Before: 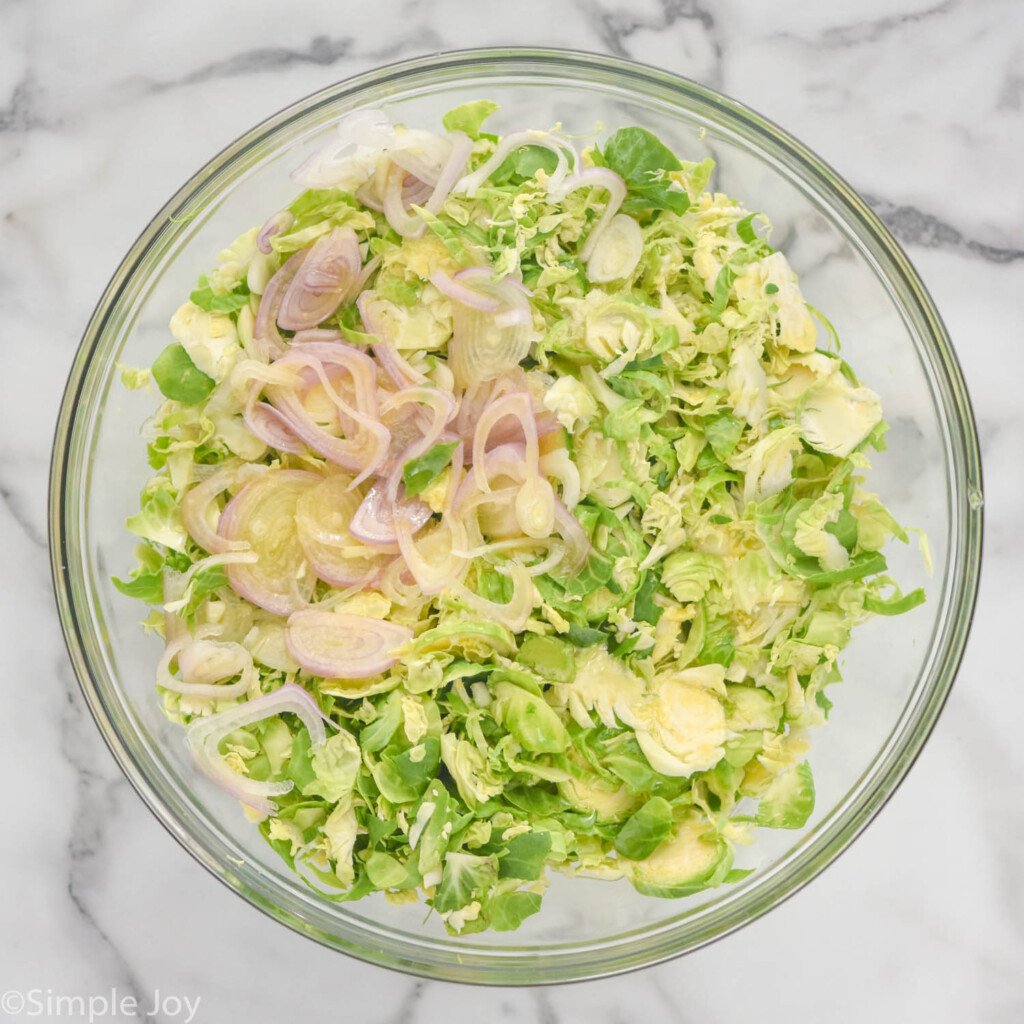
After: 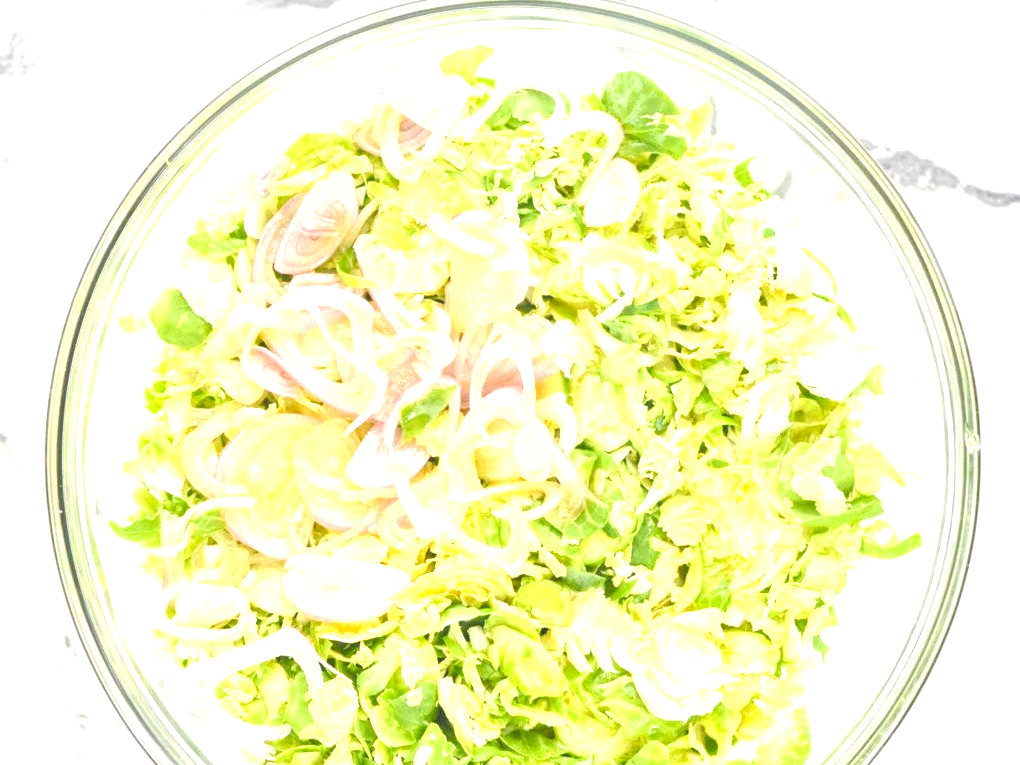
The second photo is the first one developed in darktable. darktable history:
local contrast: mode bilateral grid, contrast 100, coarseness 100, detail 108%, midtone range 0.2
crop: left 0.387%, top 5.469%, bottom 19.809%
exposure: black level correction 0, exposure 1.3 EV, compensate exposure bias true, compensate highlight preservation false
tone curve: curves: ch0 [(0, 0) (0.003, 0.005) (0.011, 0.021) (0.025, 0.042) (0.044, 0.065) (0.069, 0.074) (0.1, 0.092) (0.136, 0.123) (0.177, 0.159) (0.224, 0.2) (0.277, 0.252) (0.335, 0.32) (0.399, 0.392) (0.468, 0.468) (0.543, 0.549) (0.623, 0.638) (0.709, 0.721) (0.801, 0.812) (0.898, 0.896) (1, 1)], preserve colors none
